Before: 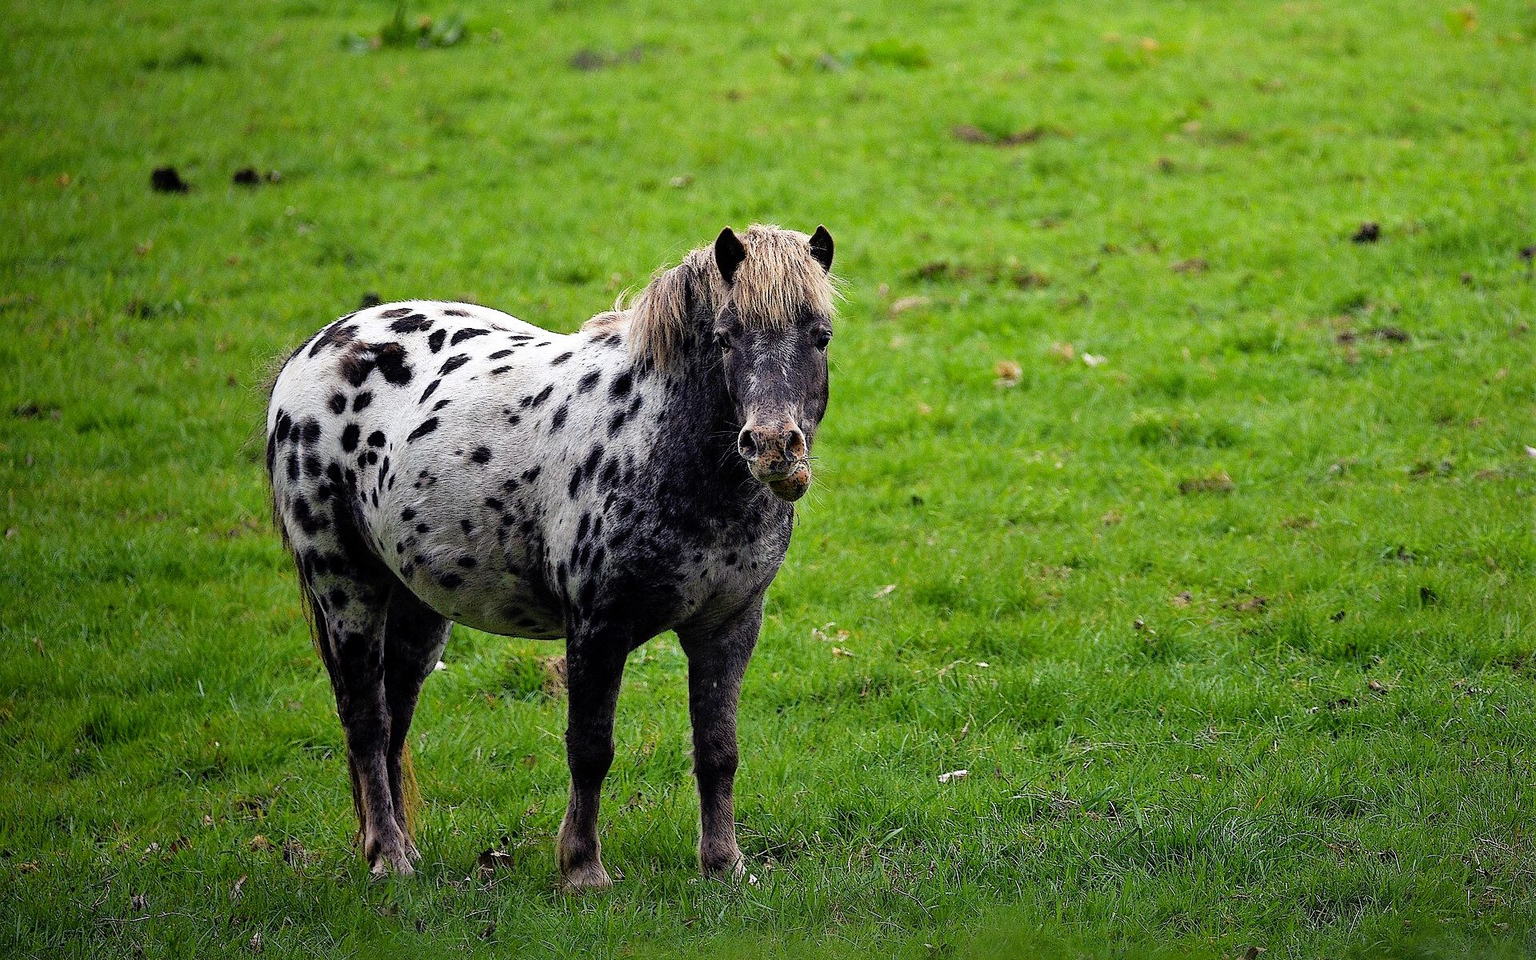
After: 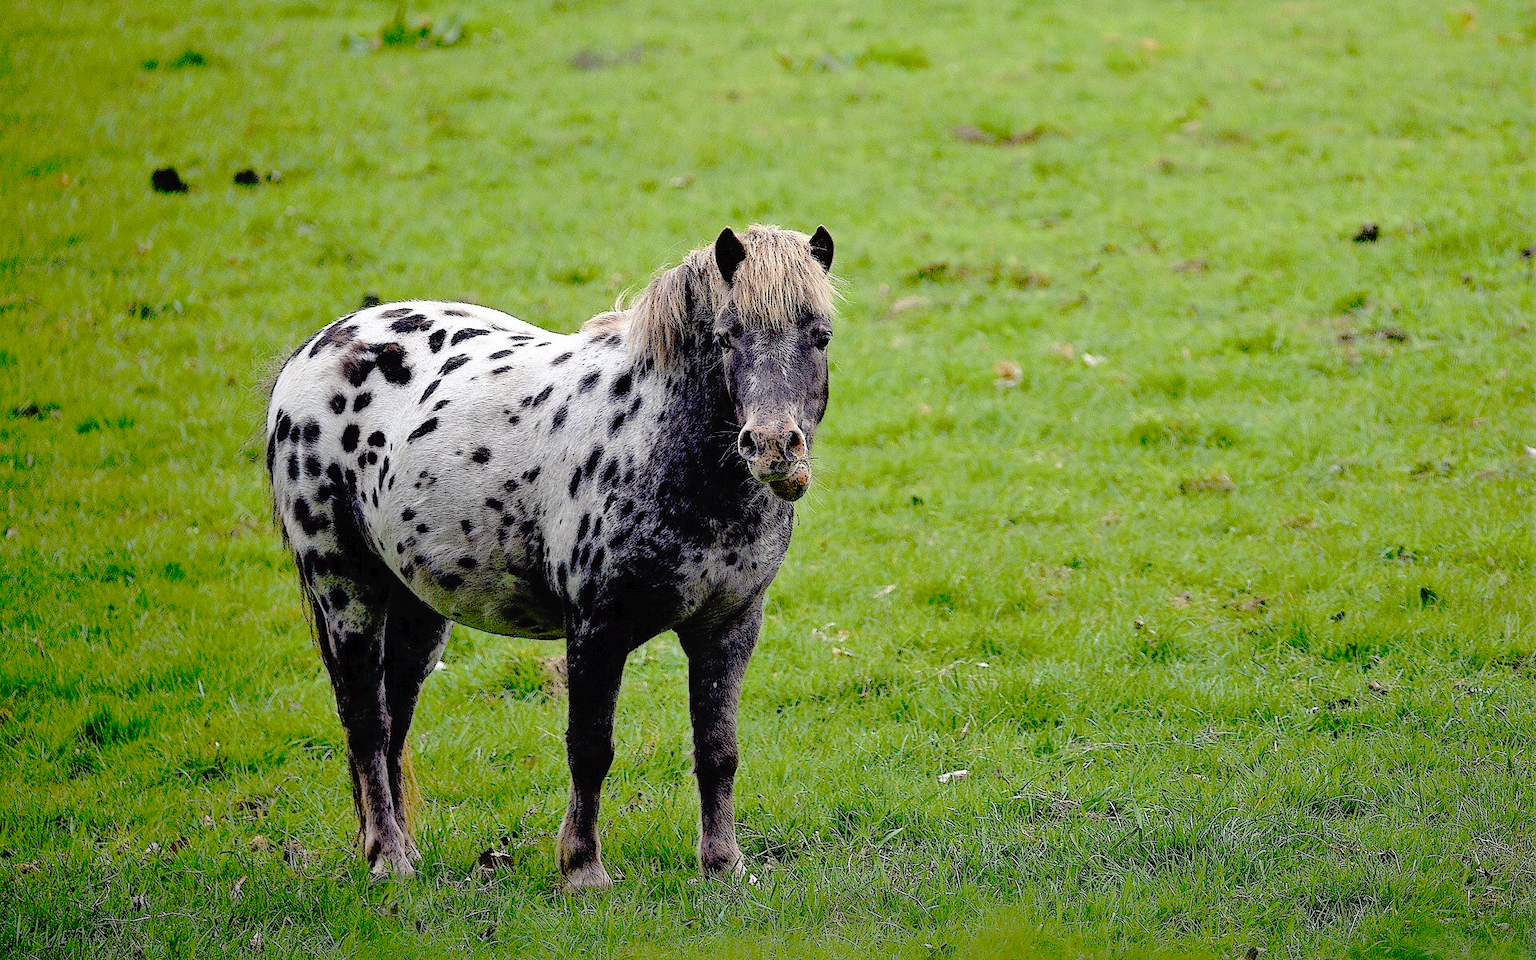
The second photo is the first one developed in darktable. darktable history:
color correction: saturation 1.11
tone curve: curves: ch0 [(0, 0) (0.003, 0.019) (0.011, 0.019) (0.025, 0.023) (0.044, 0.032) (0.069, 0.046) (0.1, 0.073) (0.136, 0.129) (0.177, 0.207) (0.224, 0.295) (0.277, 0.394) (0.335, 0.48) (0.399, 0.524) (0.468, 0.575) (0.543, 0.628) (0.623, 0.684) (0.709, 0.739) (0.801, 0.808) (0.898, 0.9) (1, 1)], preserve colors none
